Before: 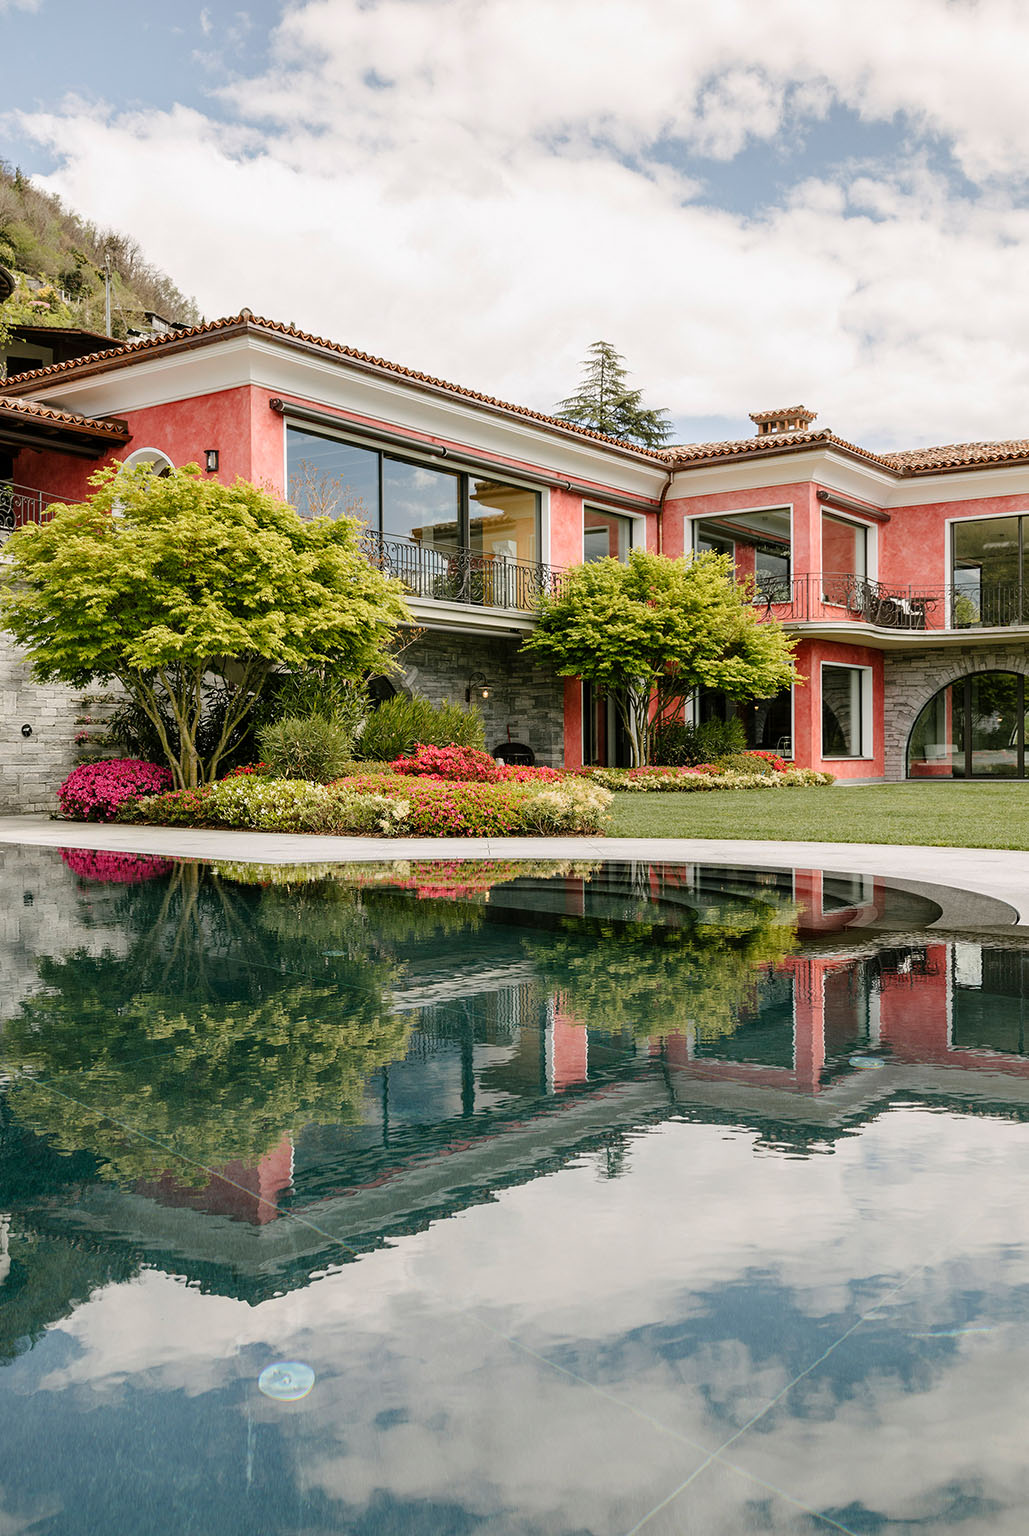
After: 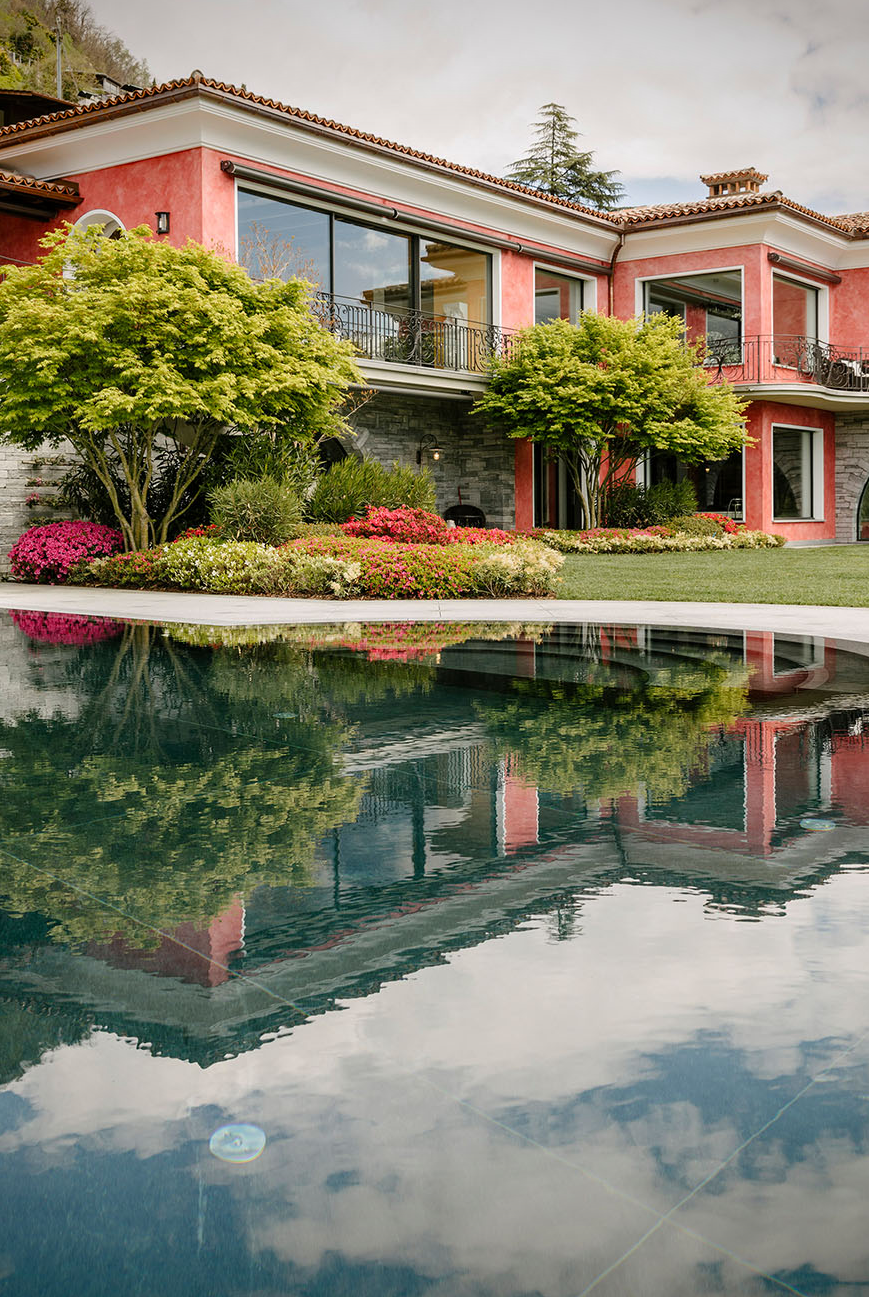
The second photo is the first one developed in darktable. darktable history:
vignetting: fall-off start 88.53%, fall-off radius 44.2%, saturation 0.376, width/height ratio 1.161
crop and rotate: left 4.842%, top 15.51%, right 10.668%
